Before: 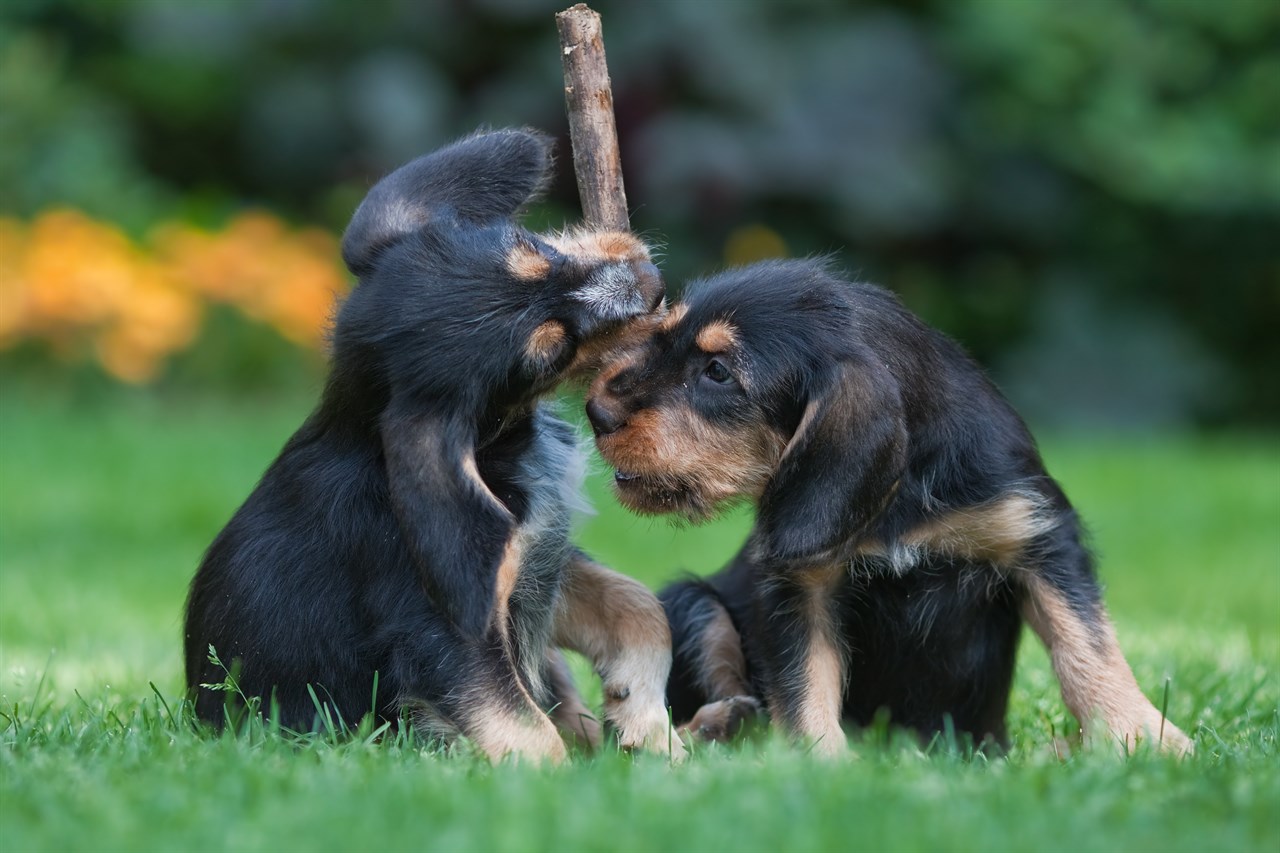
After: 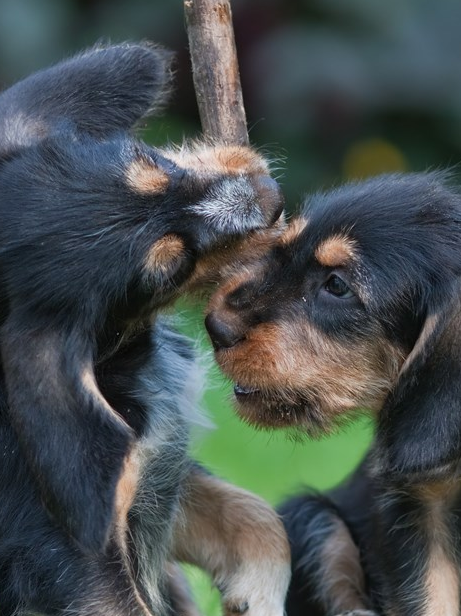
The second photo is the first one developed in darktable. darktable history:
crop and rotate: left 29.83%, top 10.198%, right 34.124%, bottom 17.515%
